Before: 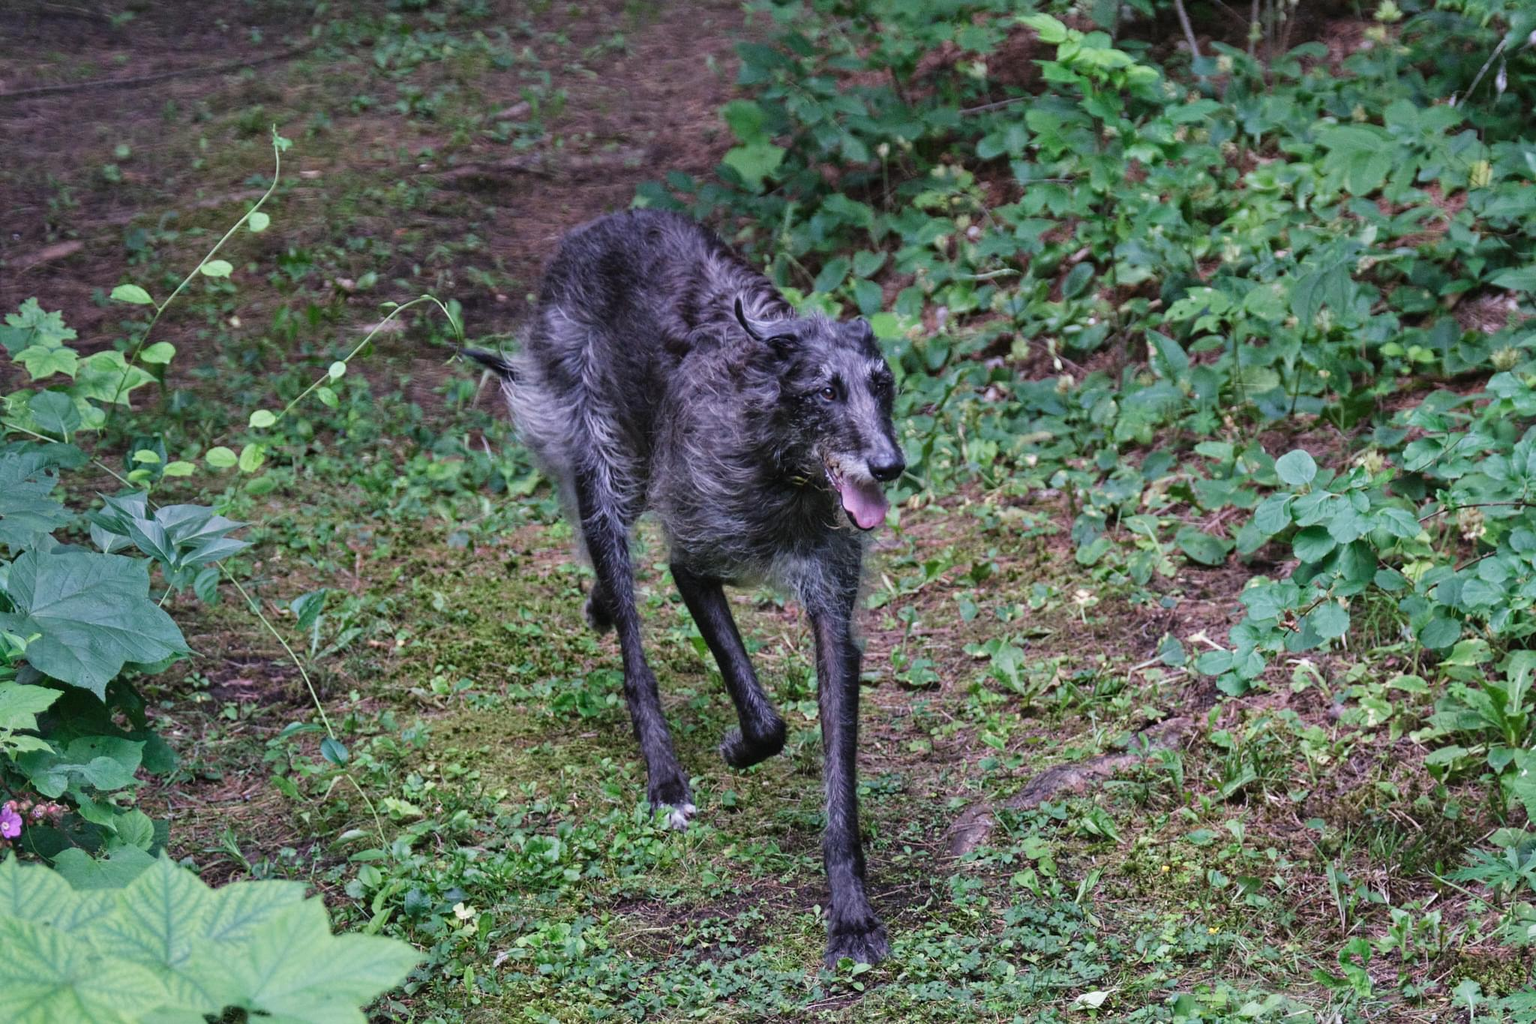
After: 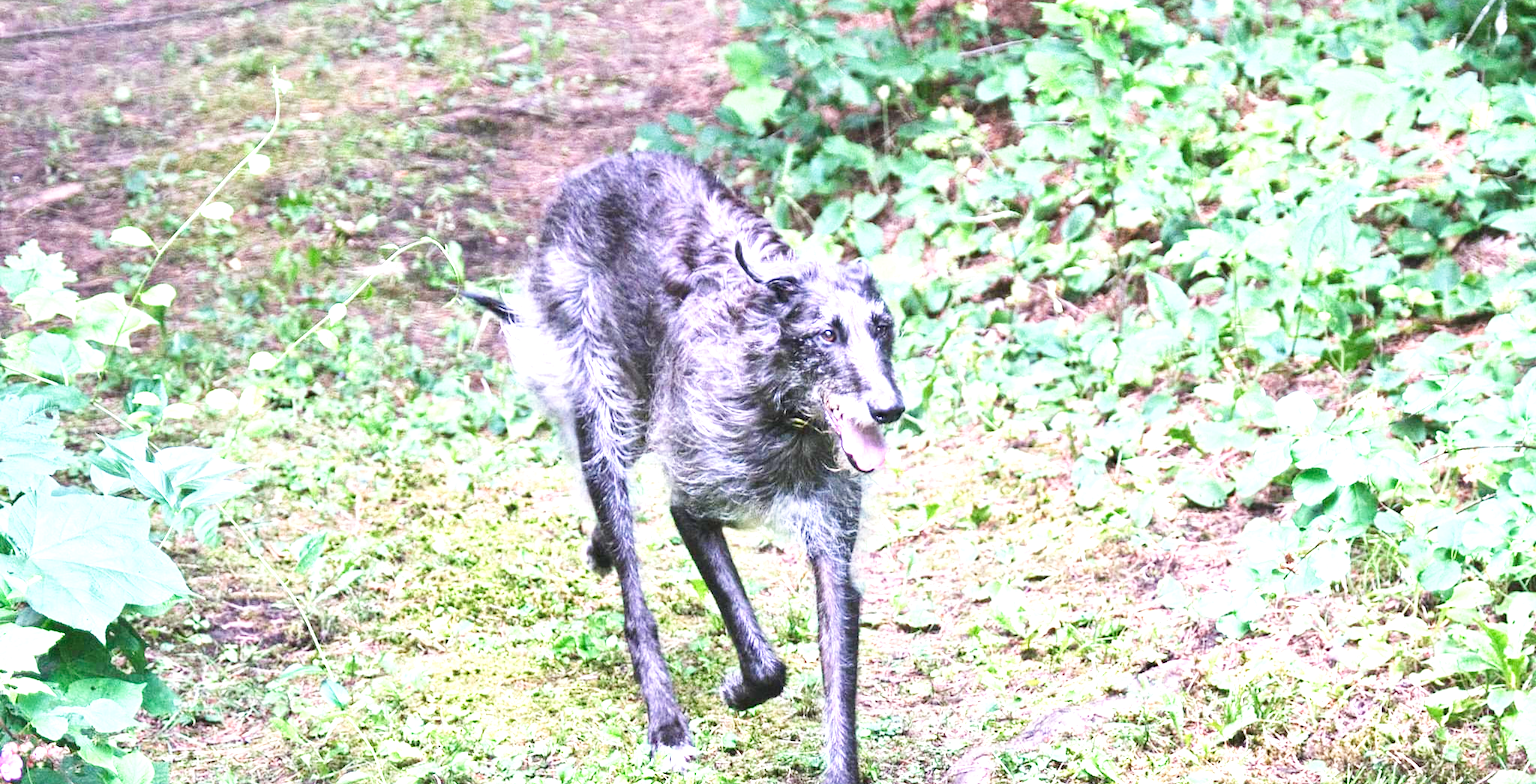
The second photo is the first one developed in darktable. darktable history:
color calibration: illuminant same as pipeline (D50), adaptation none (bypass), x 0.334, y 0.334, temperature 5017.11 K
crop: top 5.701%, bottom 17.655%
tone curve: curves: ch0 [(0, 0) (0.051, 0.047) (0.102, 0.099) (0.258, 0.29) (0.442, 0.527) (0.695, 0.804) (0.88, 0.952) (1, 1)]; ch1 [(0, 0) (0.339, 0.298) (0.402, 0.363) (0.444, 0.415) (0.485, 0.469) (0.494, 0.493) (0.504, 0.501) (0.525, 0.534) (0.555, 0.593) (0.594, 0.648) (1, 1)]; ch2 [(0, 0) (0.48, 0.48) (0.504, 0.5) (0.535, 0.557) (0.581, 0.623) (0.649, 0.683) (0.824, 0.815) (1, 1)], preserve colors none
exposure: exposure 2.248 EV, compensate highlight preservation false
